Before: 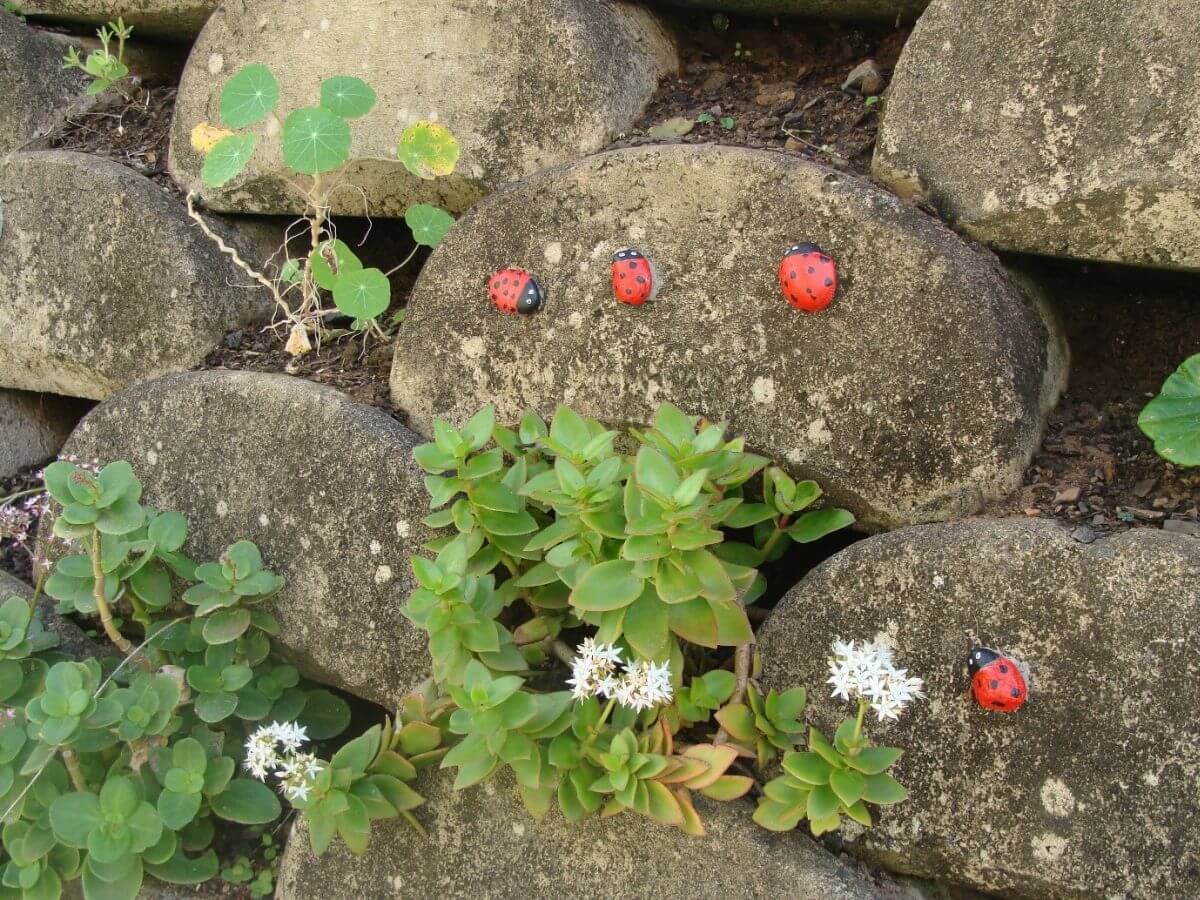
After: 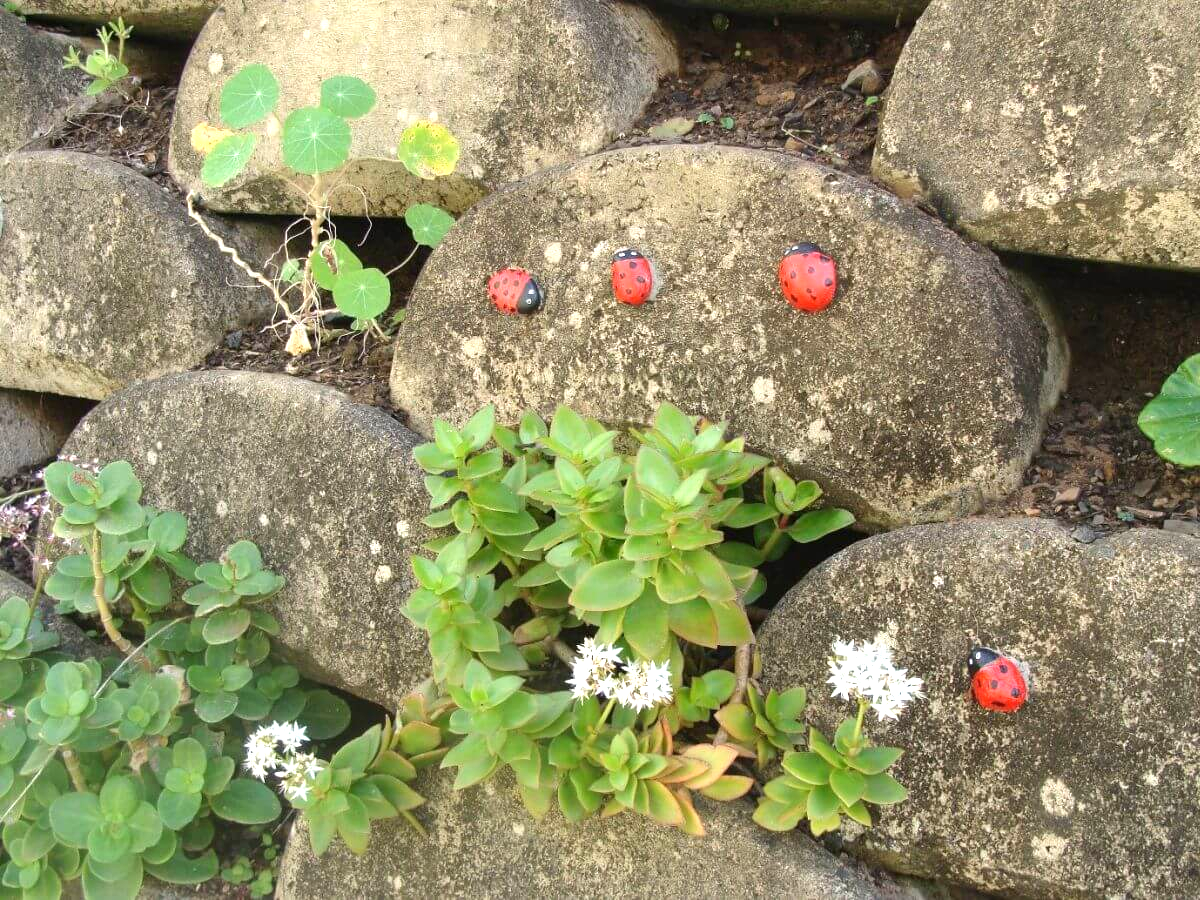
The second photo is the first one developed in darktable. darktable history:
exposure: exposure 0.6 EV, compensate highlight preservation false
levels: levels [0, 0.498, 0.996]
